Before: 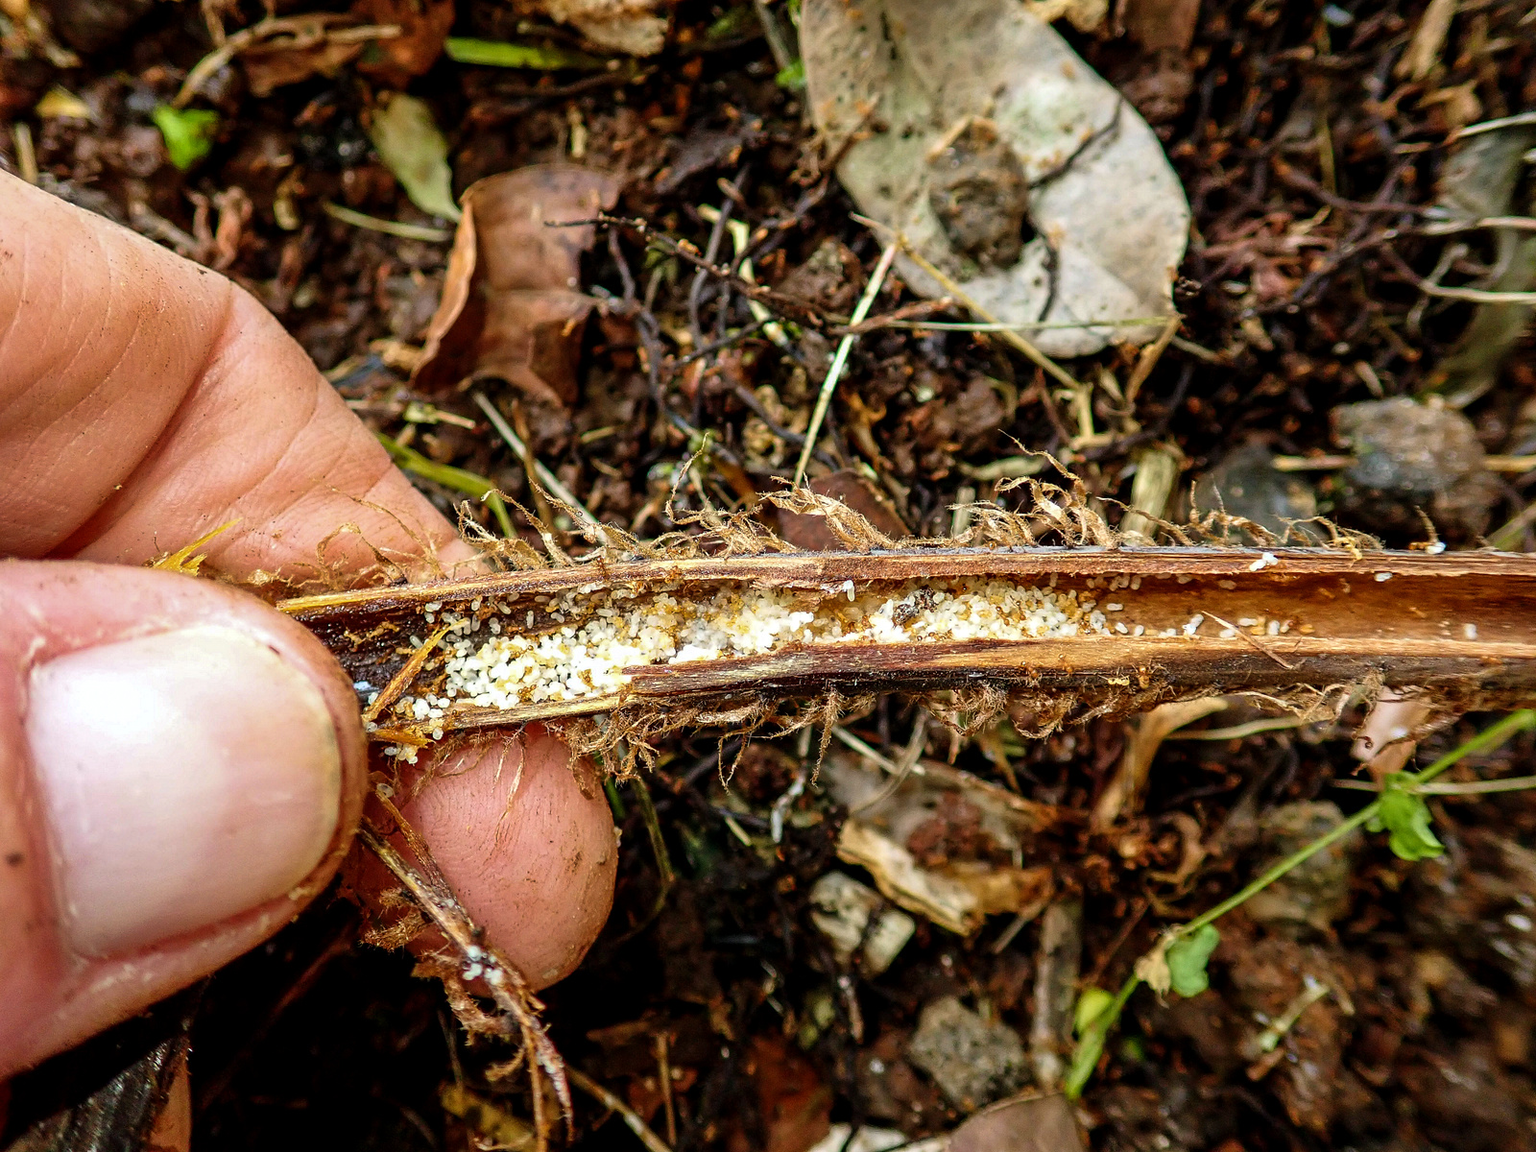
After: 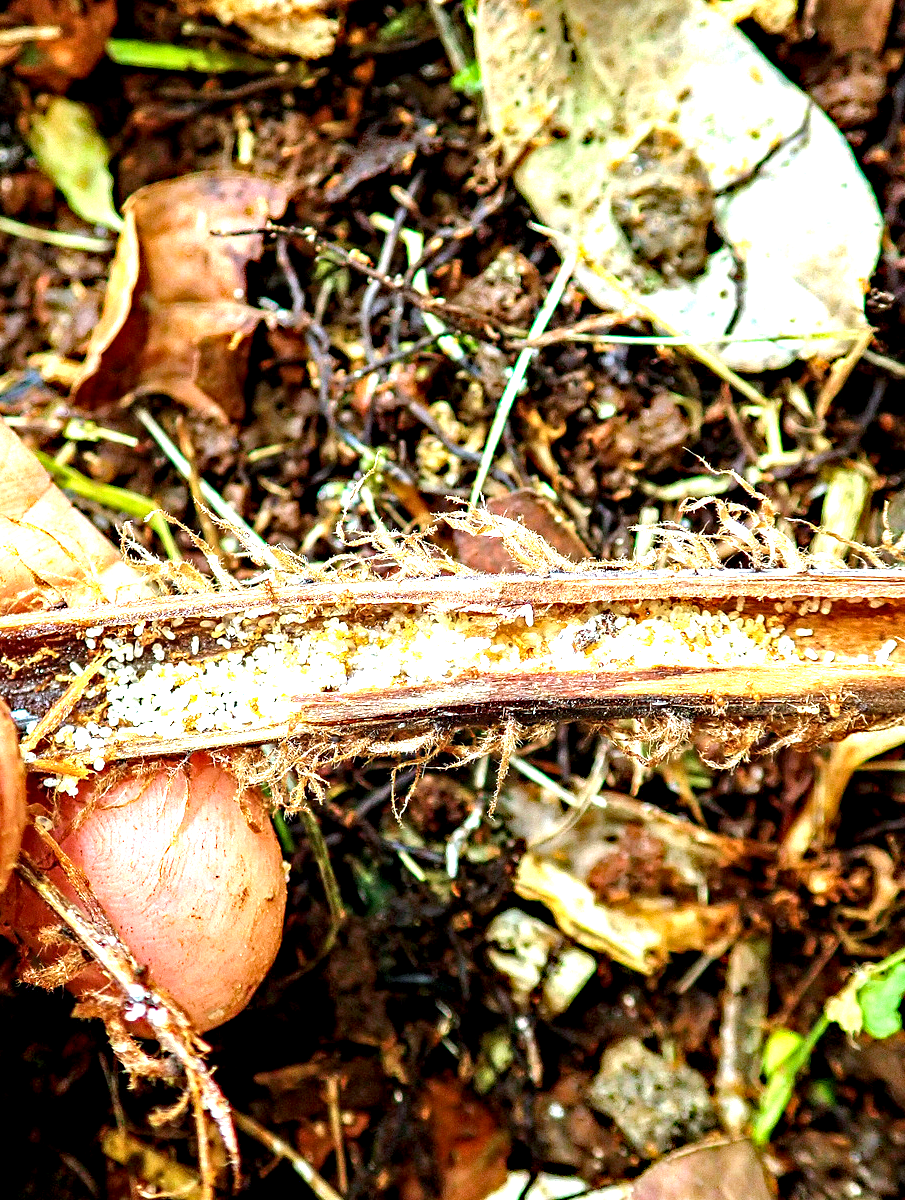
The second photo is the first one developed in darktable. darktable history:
color calibration: illuminant F (fluorescent), F source F9 (Cool White Deluxe 4150 K) – high CRI, x 0.374, y 0.373, temperature 4161.51 K
haze removal: strength 0.499, distance 0.429, compatibility mode true, adaptive false
exposure: black level correction 0.001, exposure 1.835 EV, compensate highlight preservation false
crop and rotate: left 22.353%, right 21.063%
